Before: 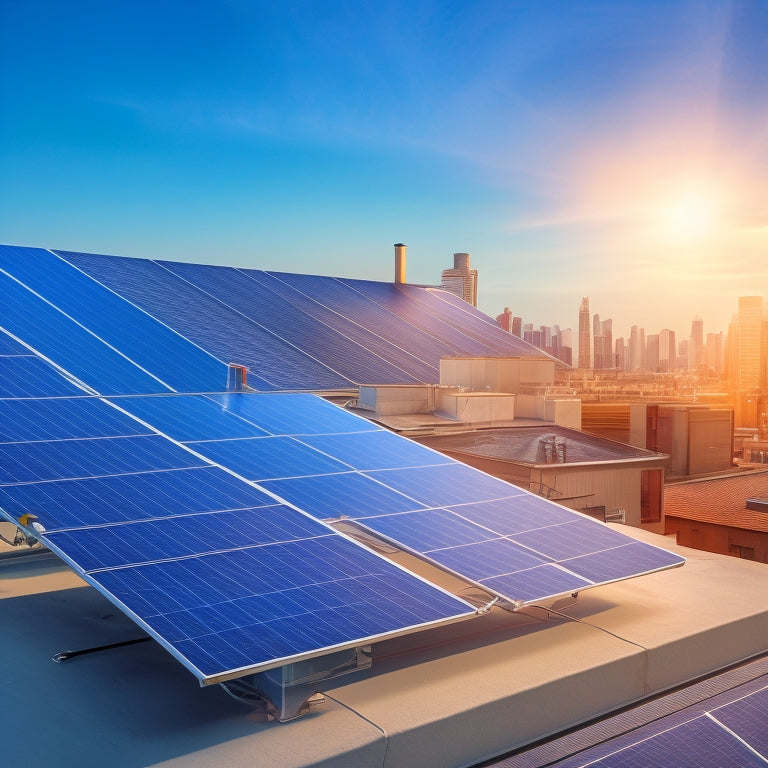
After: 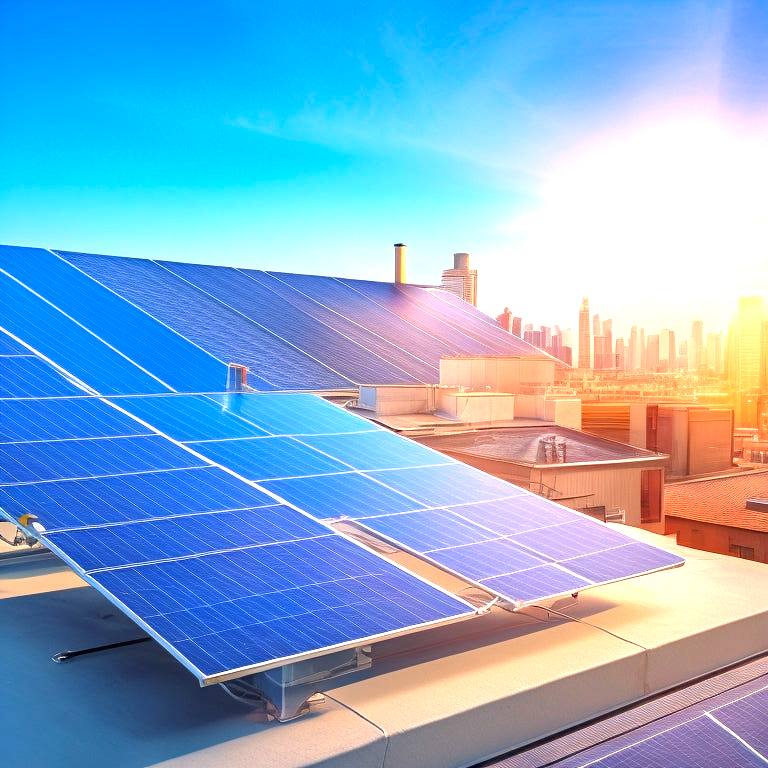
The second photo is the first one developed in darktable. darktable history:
exposure: black level correction -0.002, exposure 1.115 EV, compensate highlight preservation false
haze removal: compatibility mode true, adaptive false
